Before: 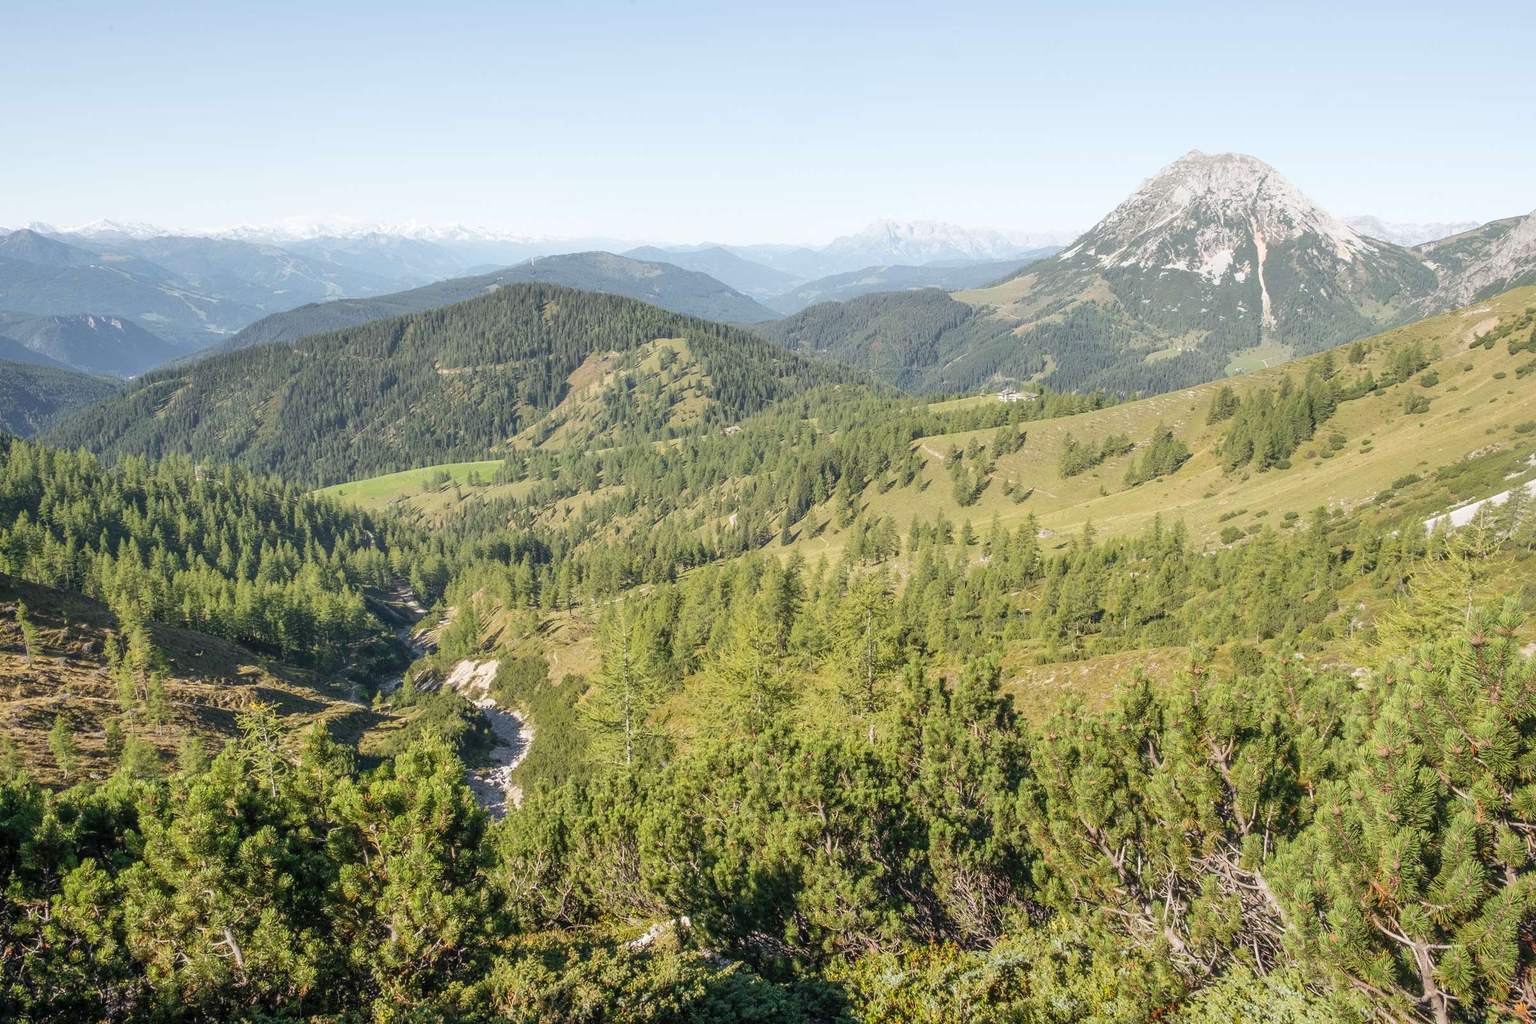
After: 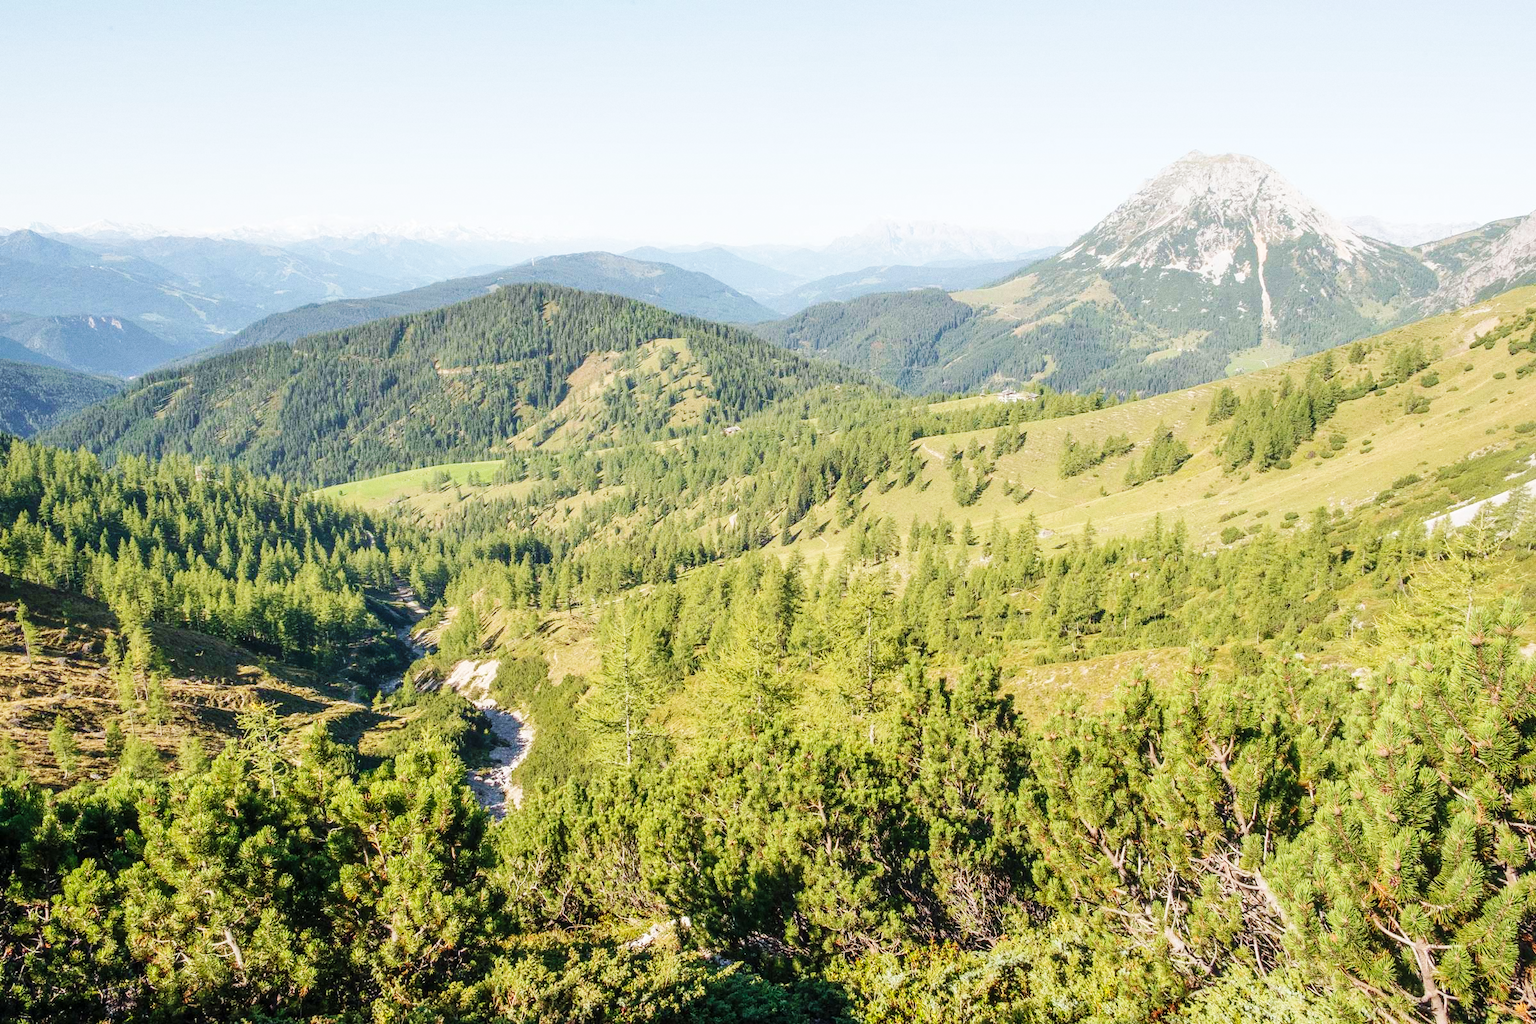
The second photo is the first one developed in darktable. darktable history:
base curve: curves: ch0 [(0, 0) (0.032, 0.025) (0.121, 0.166) (0.206, 0.329) (0.605, 0.79) (1, 1)], preserve colors none
velvia: on, module defaults
grain: coarseness 3.21 ISO
